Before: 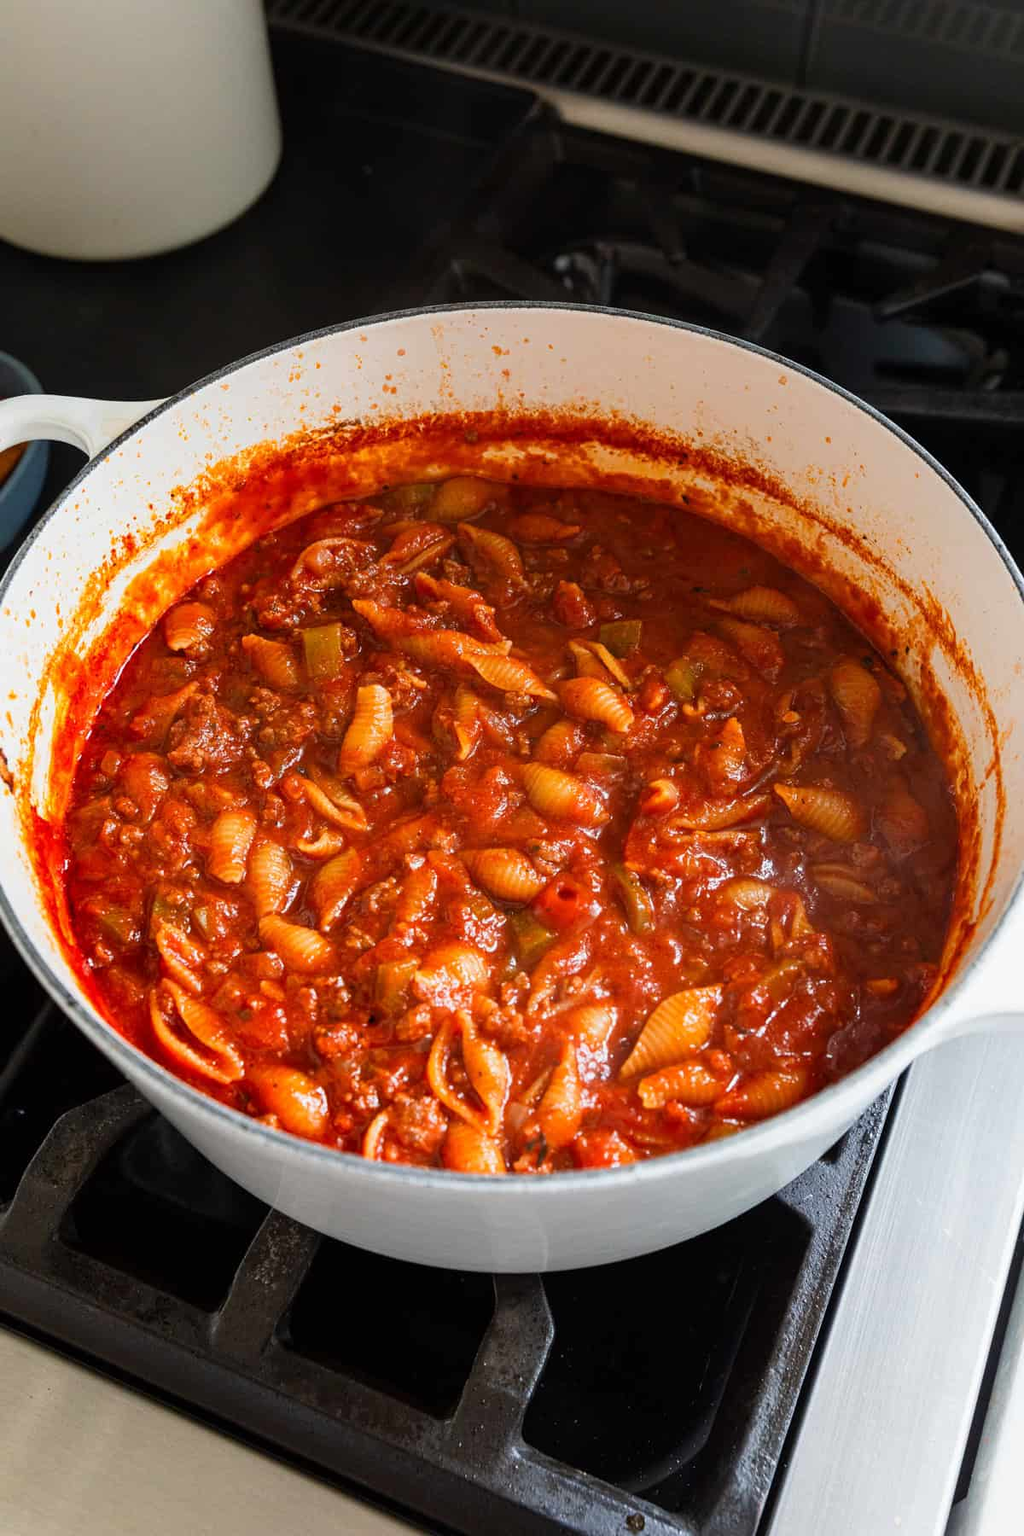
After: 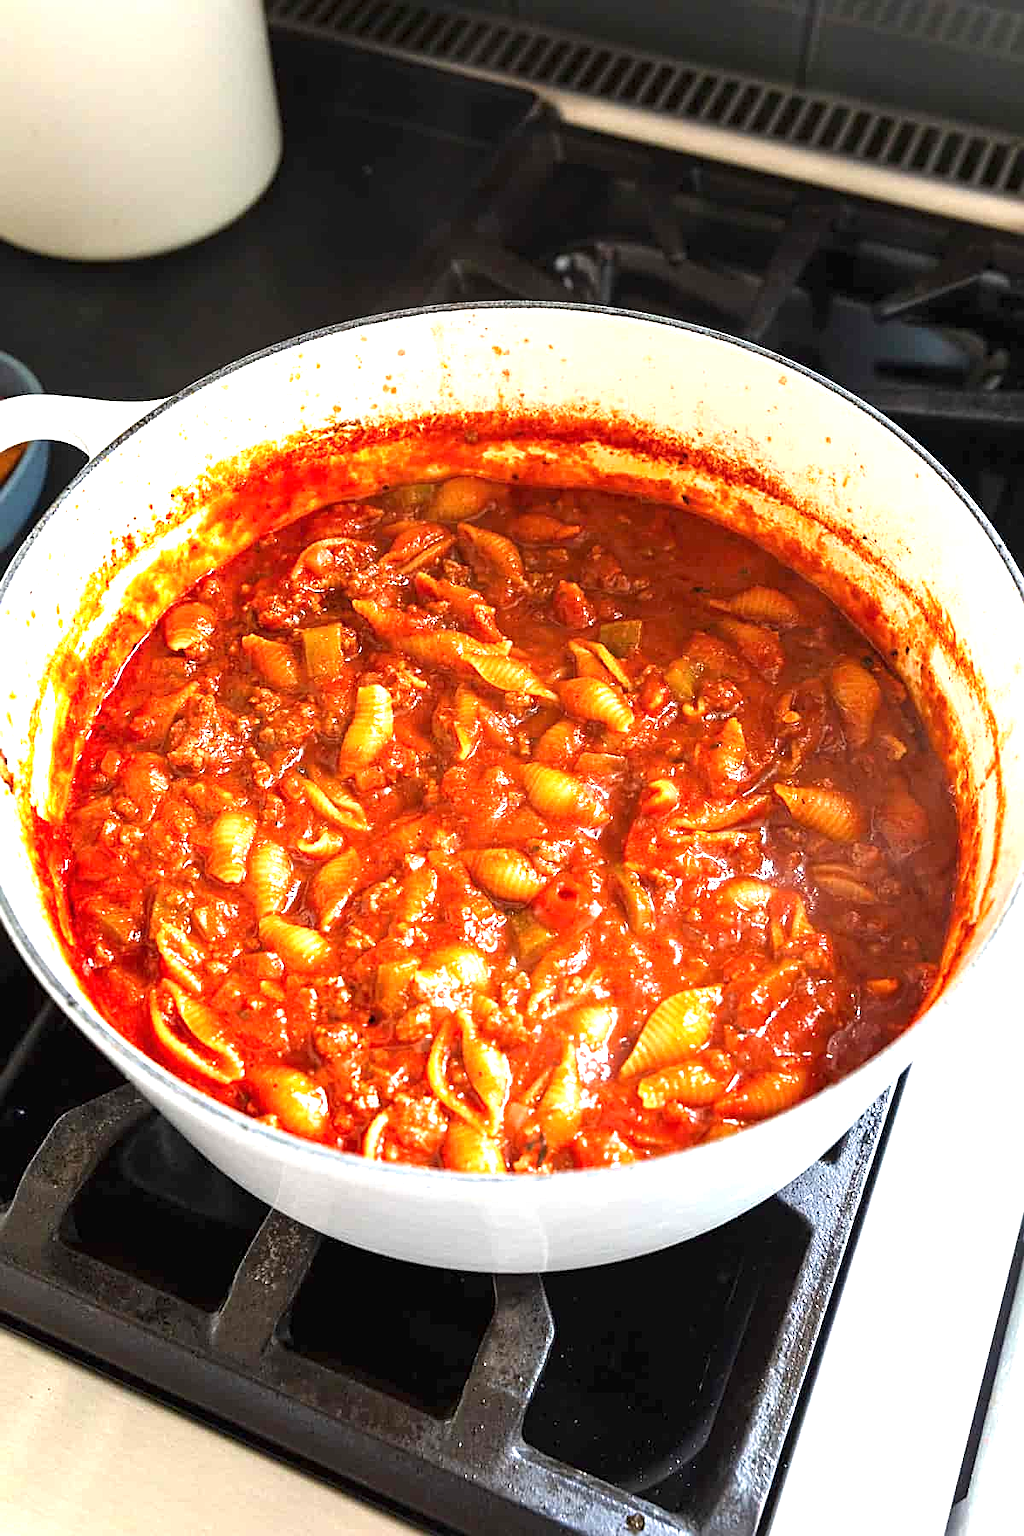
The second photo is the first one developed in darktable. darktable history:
sharpen: on, module defaults
exposure: black level correction 0, exposure 1.379 EV, compensate exposure bias true, compensate highlight preservation false
